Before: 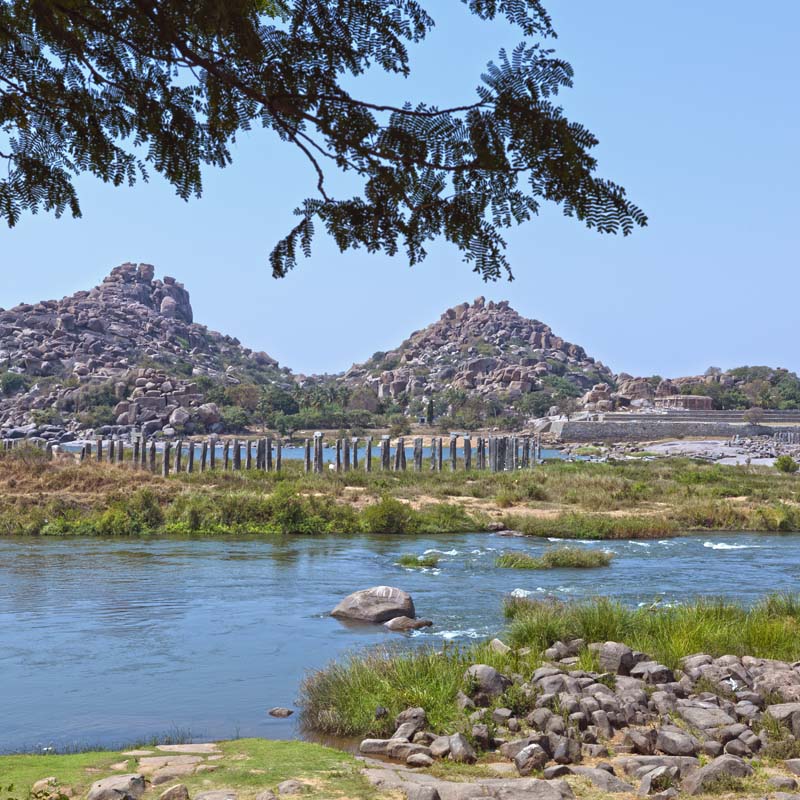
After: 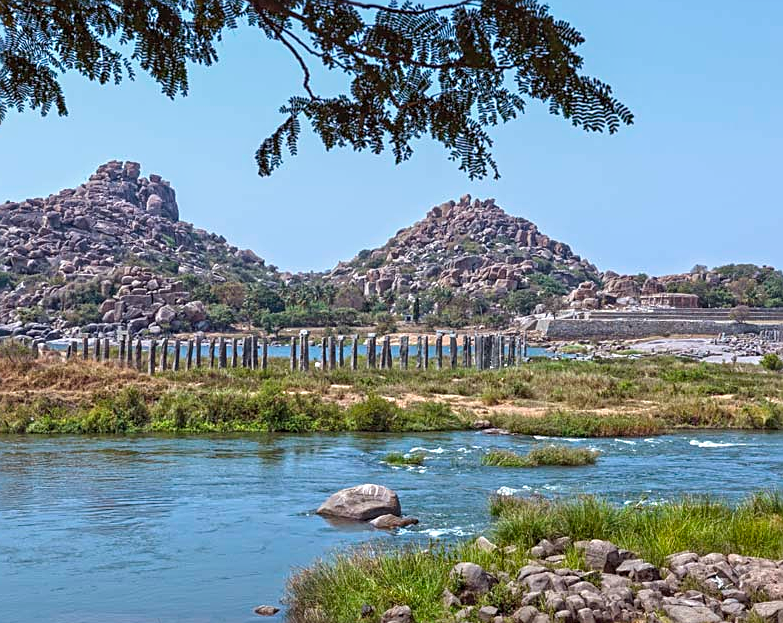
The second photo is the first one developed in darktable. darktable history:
local contrast: on, module defaults
crop and rotate: left 1.814%, top 12.818%, right 0.25%, bottom 9.225%
sharpen: on, module defaults
shadows and highlights: shadows 20.55, highlights -20.99, soften with gaussian
